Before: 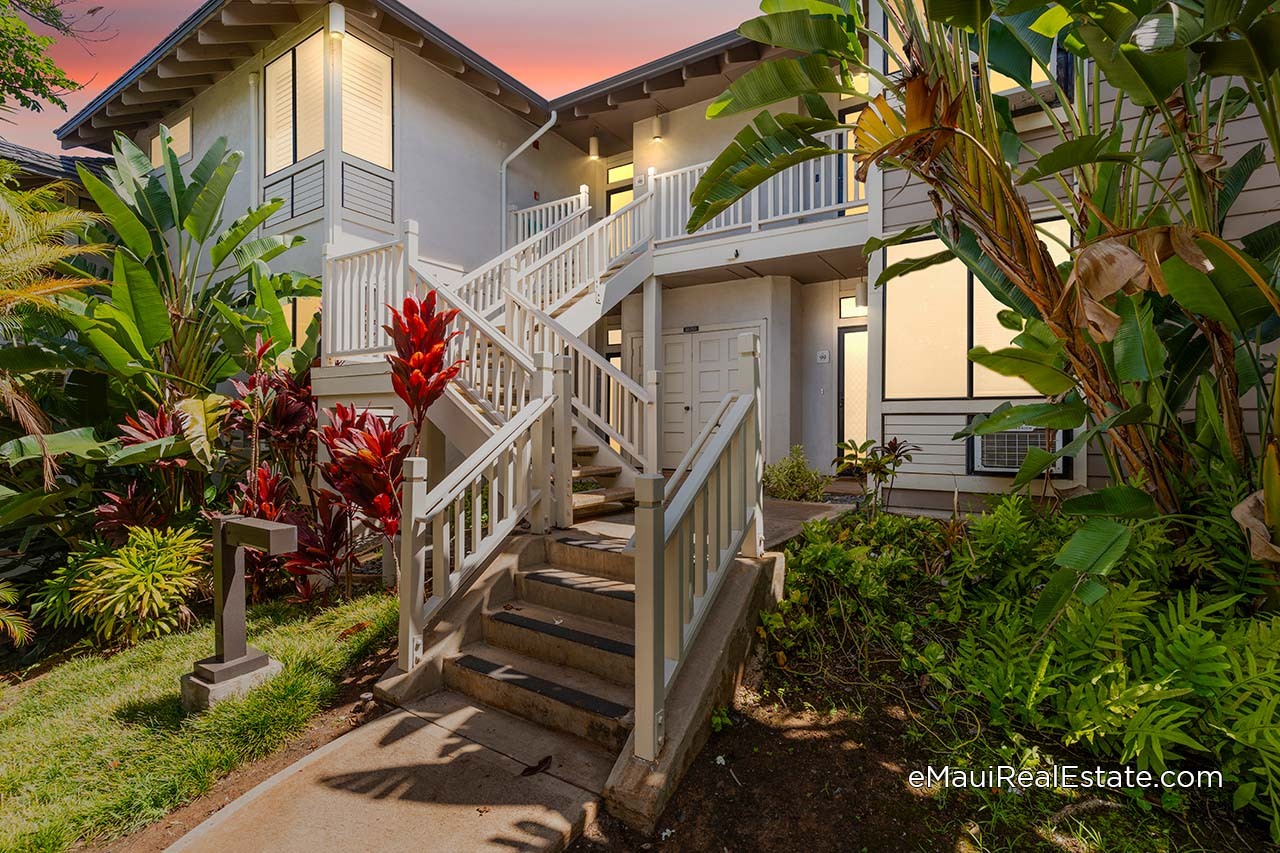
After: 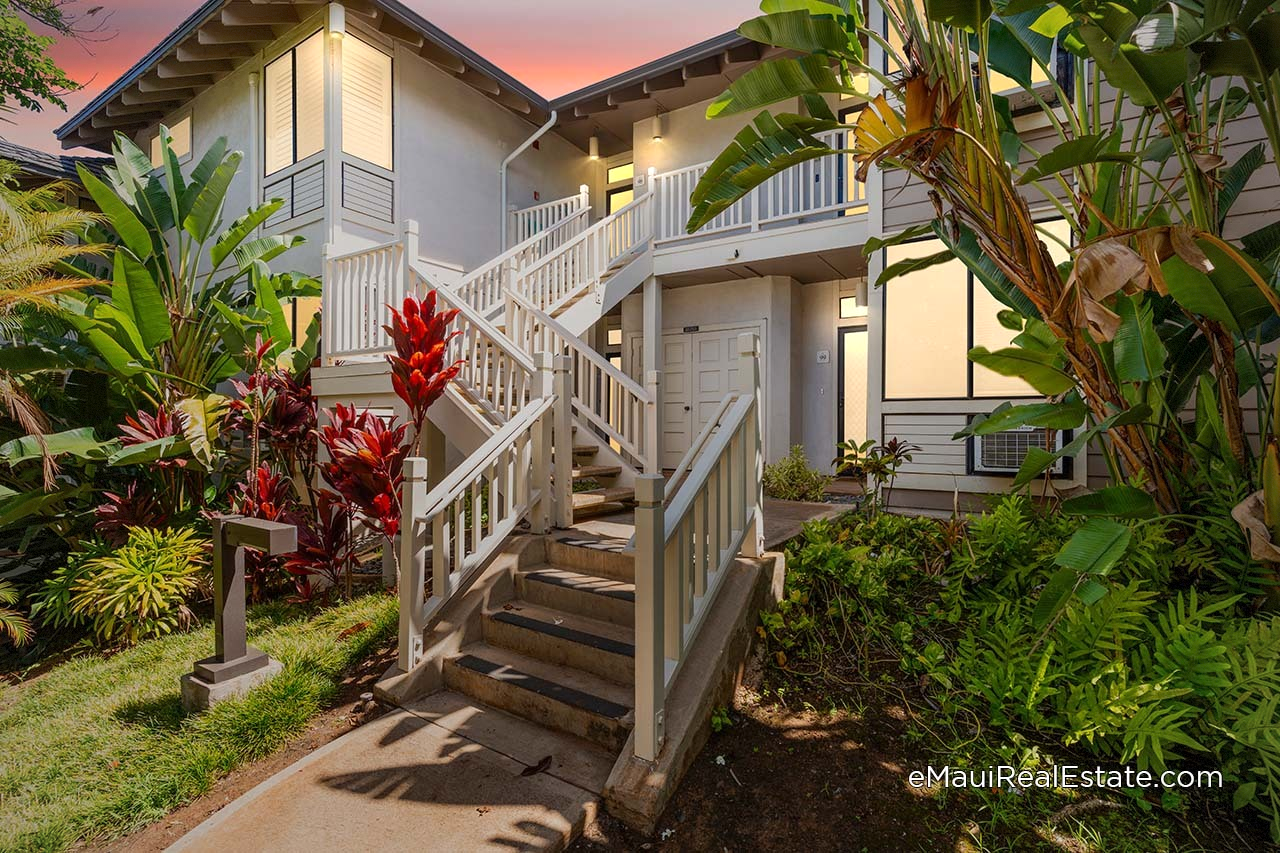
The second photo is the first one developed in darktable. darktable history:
vignetting: fall-off radius 93.31%, dithering 8-bit output
exposure: exposure 0.084 EV, compensate highlight preservation false
